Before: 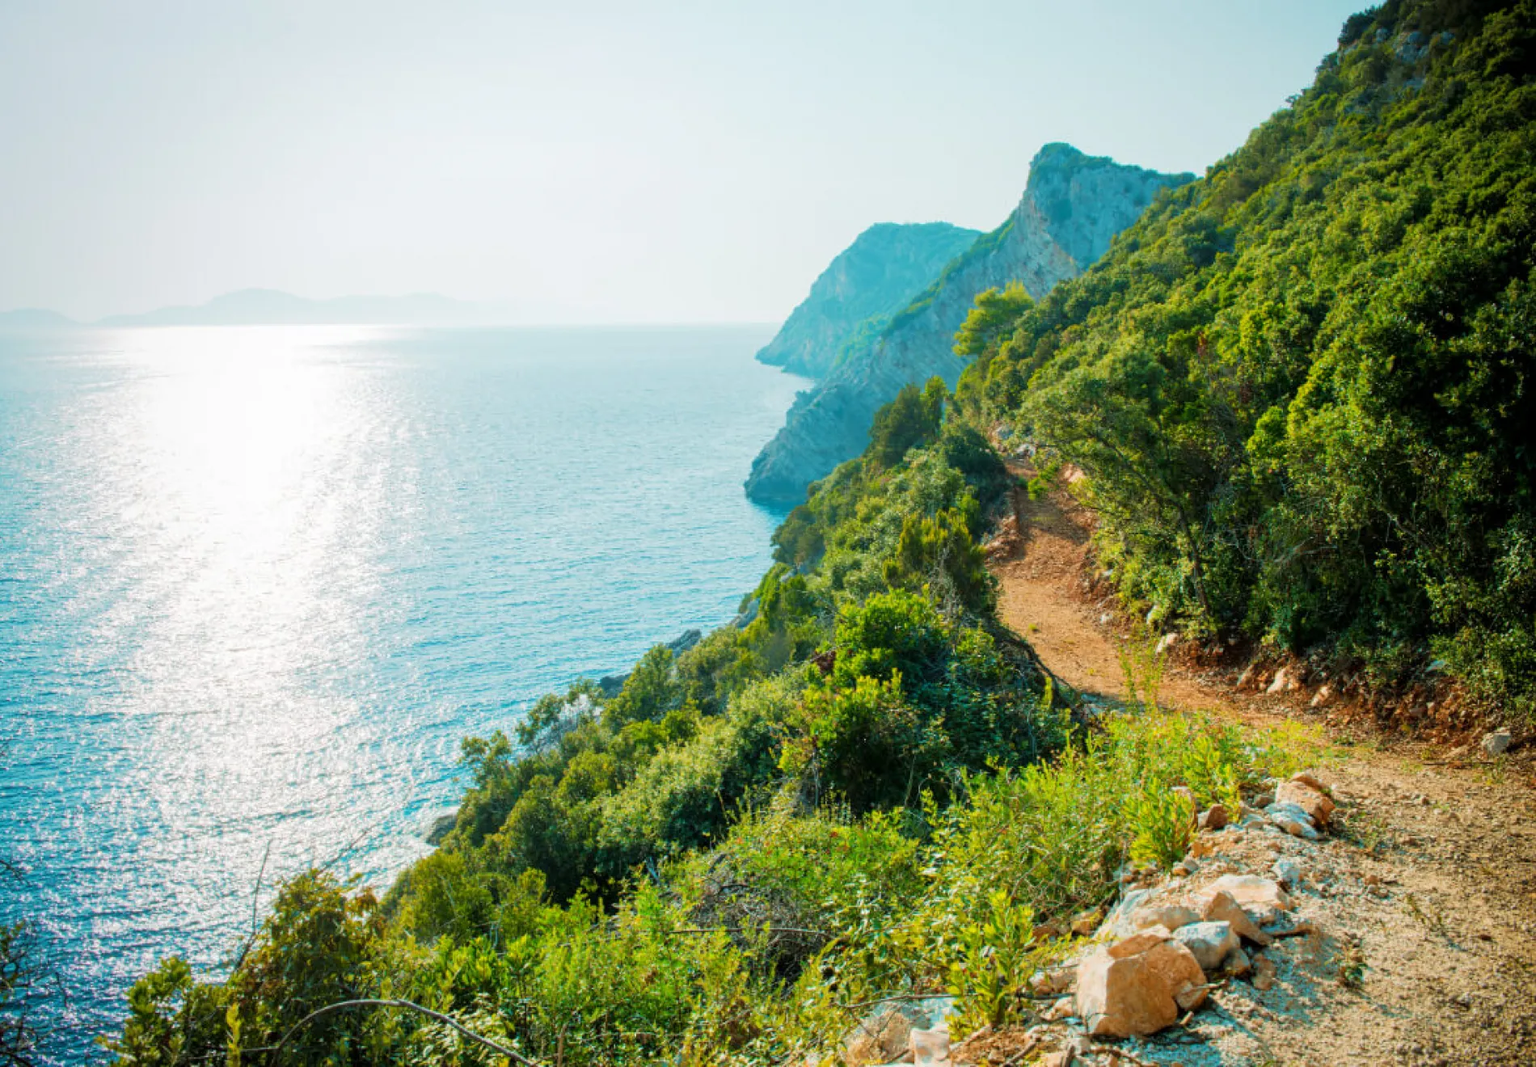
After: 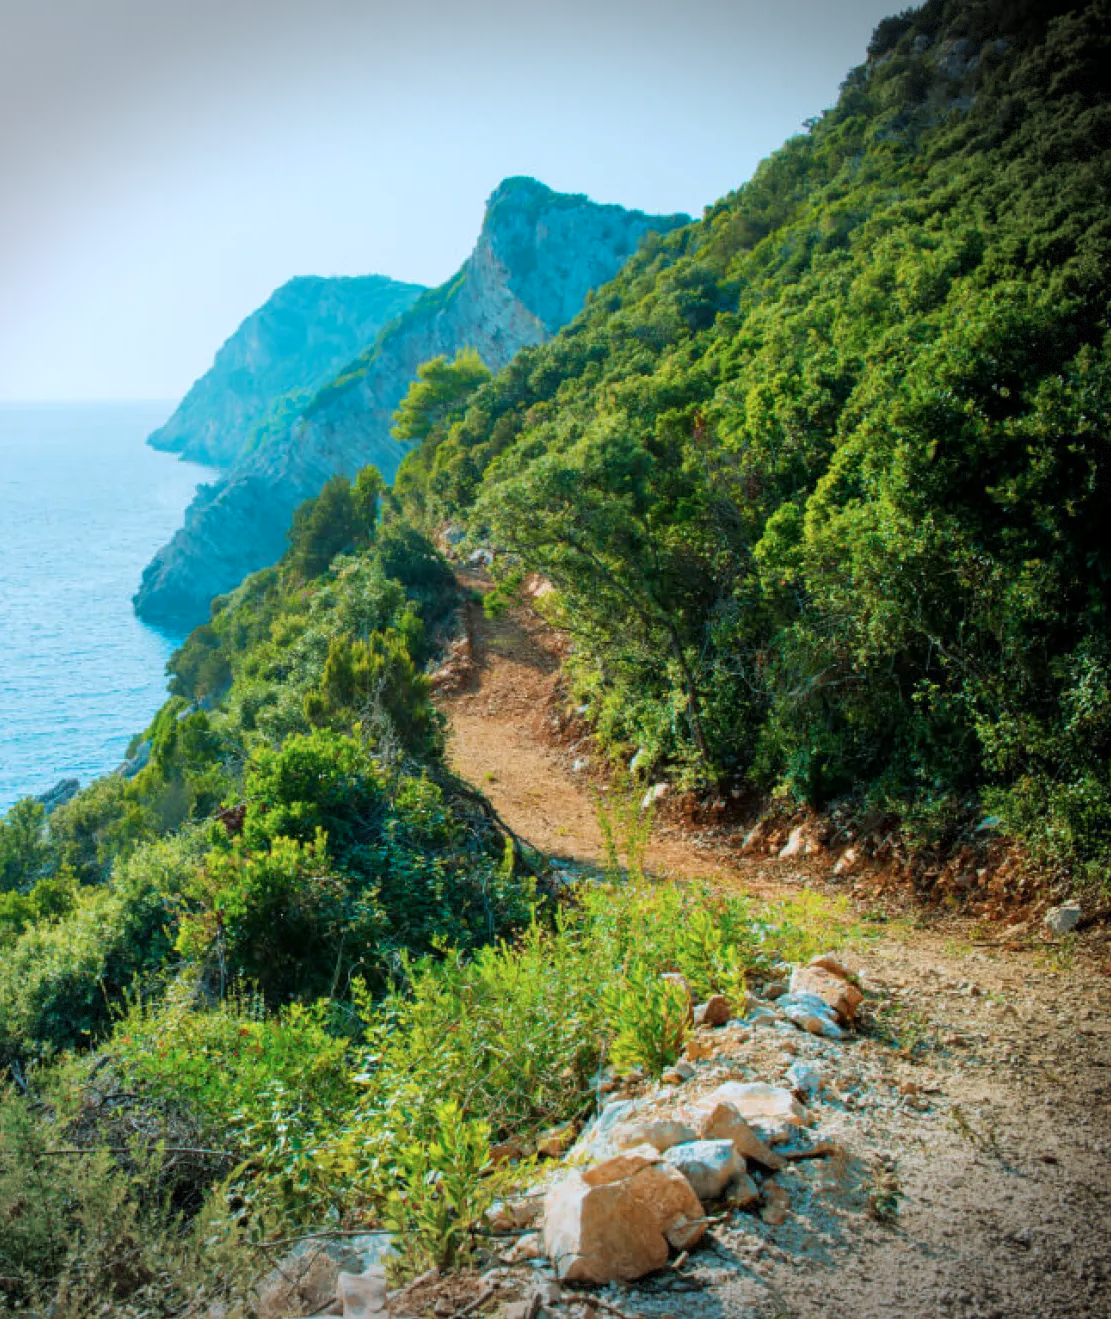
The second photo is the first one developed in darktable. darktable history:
crop: left 41.502%
exposure: exposure 0.014 EV, compensate highlight preservation false
color balance rgb: perceptual saturation grading › global saturation 0.382%
vignetting: fall-off start 88.5%, fall-off radius 43.76%, width/height ratio 1.156, dithering 8-bit output
color calibration: x 0.37, y 0.377, temperature 4297.04 K
